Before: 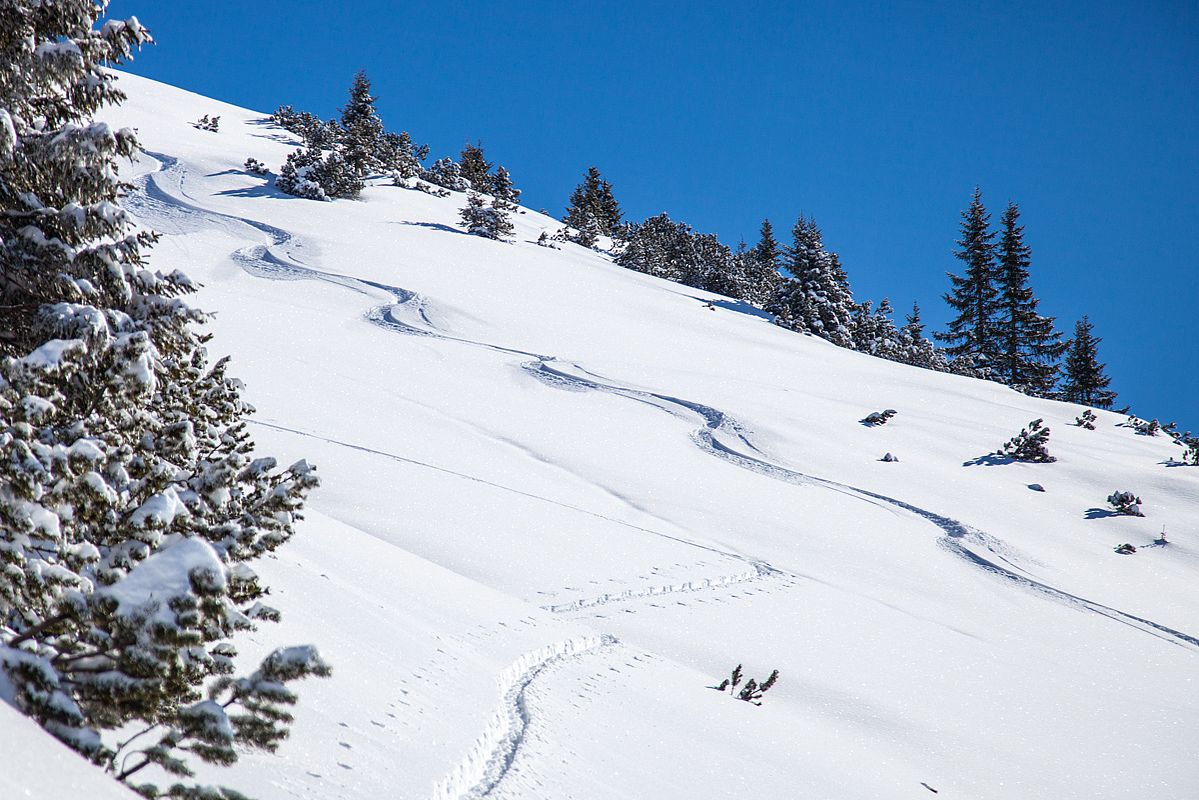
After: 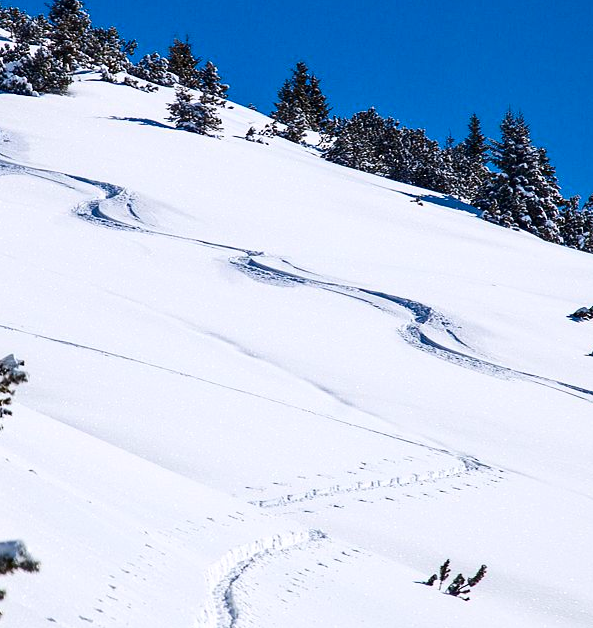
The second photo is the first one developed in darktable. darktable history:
white balance: red 1.004, blue 1.024
contrast brightness saturation: contrast 0.19, brightness -0.11, saturation 0.21
crop and rotate: angle 0.02°, left 24.353%, top 13.219%, right 26.156%, bottom 8.224%
